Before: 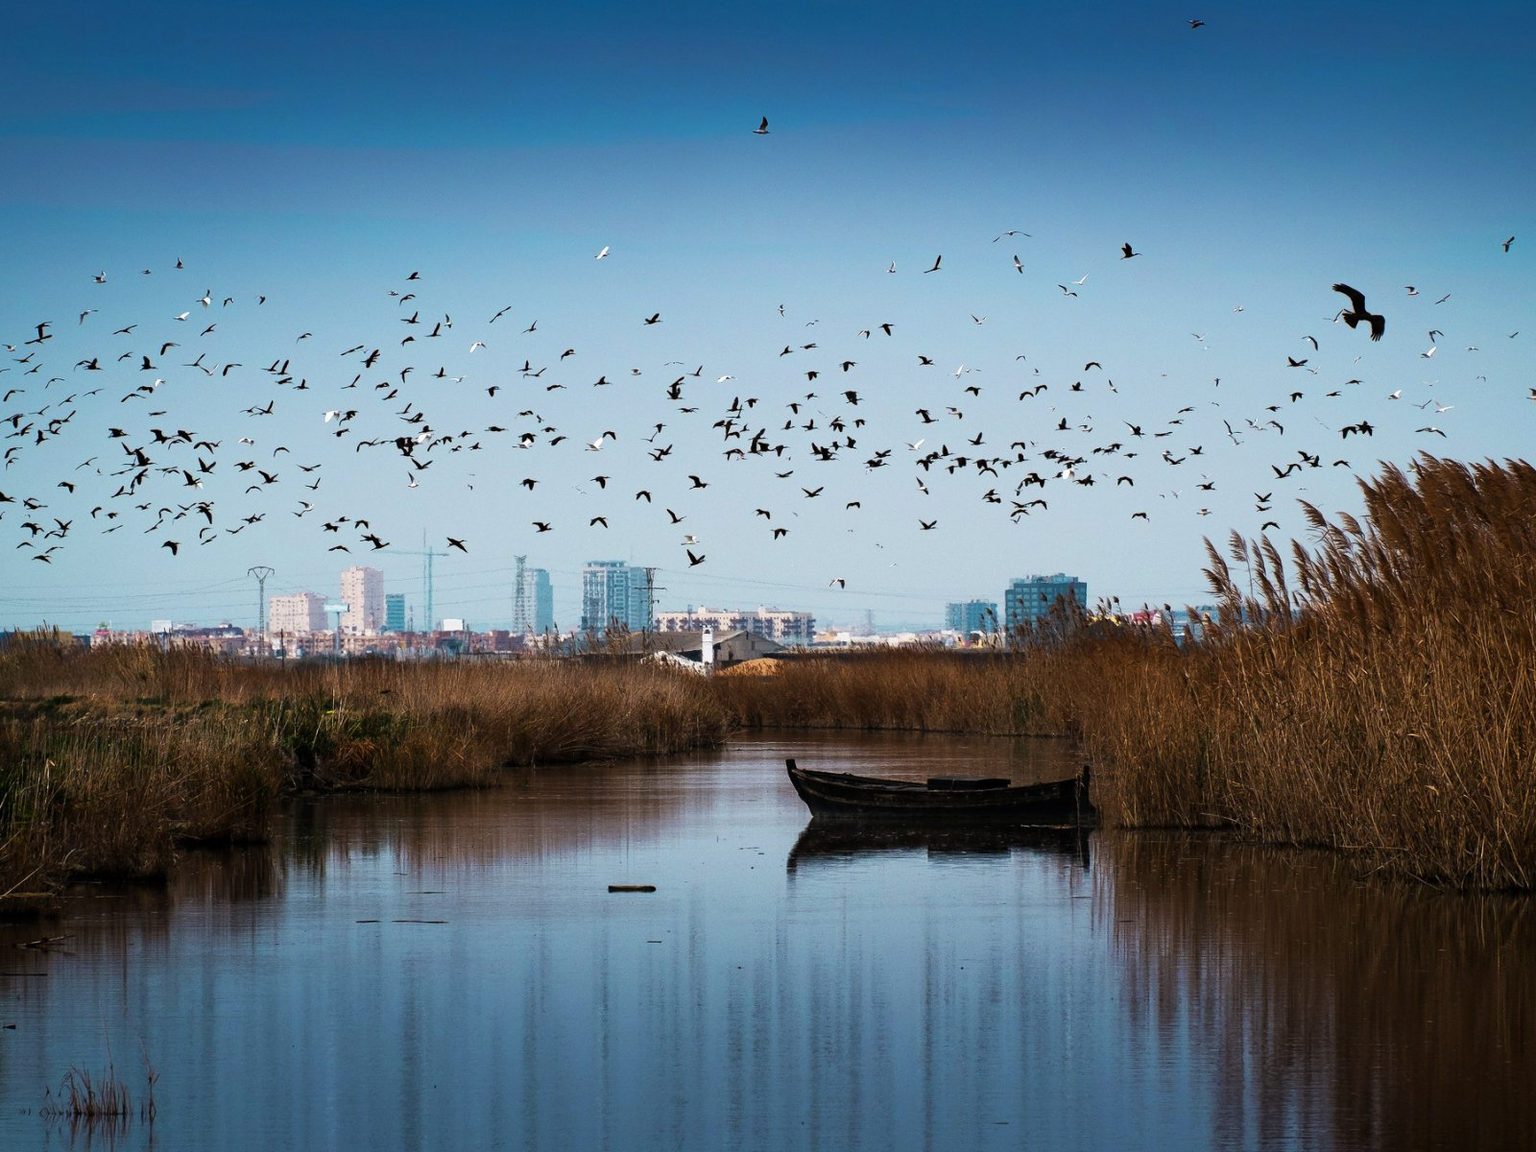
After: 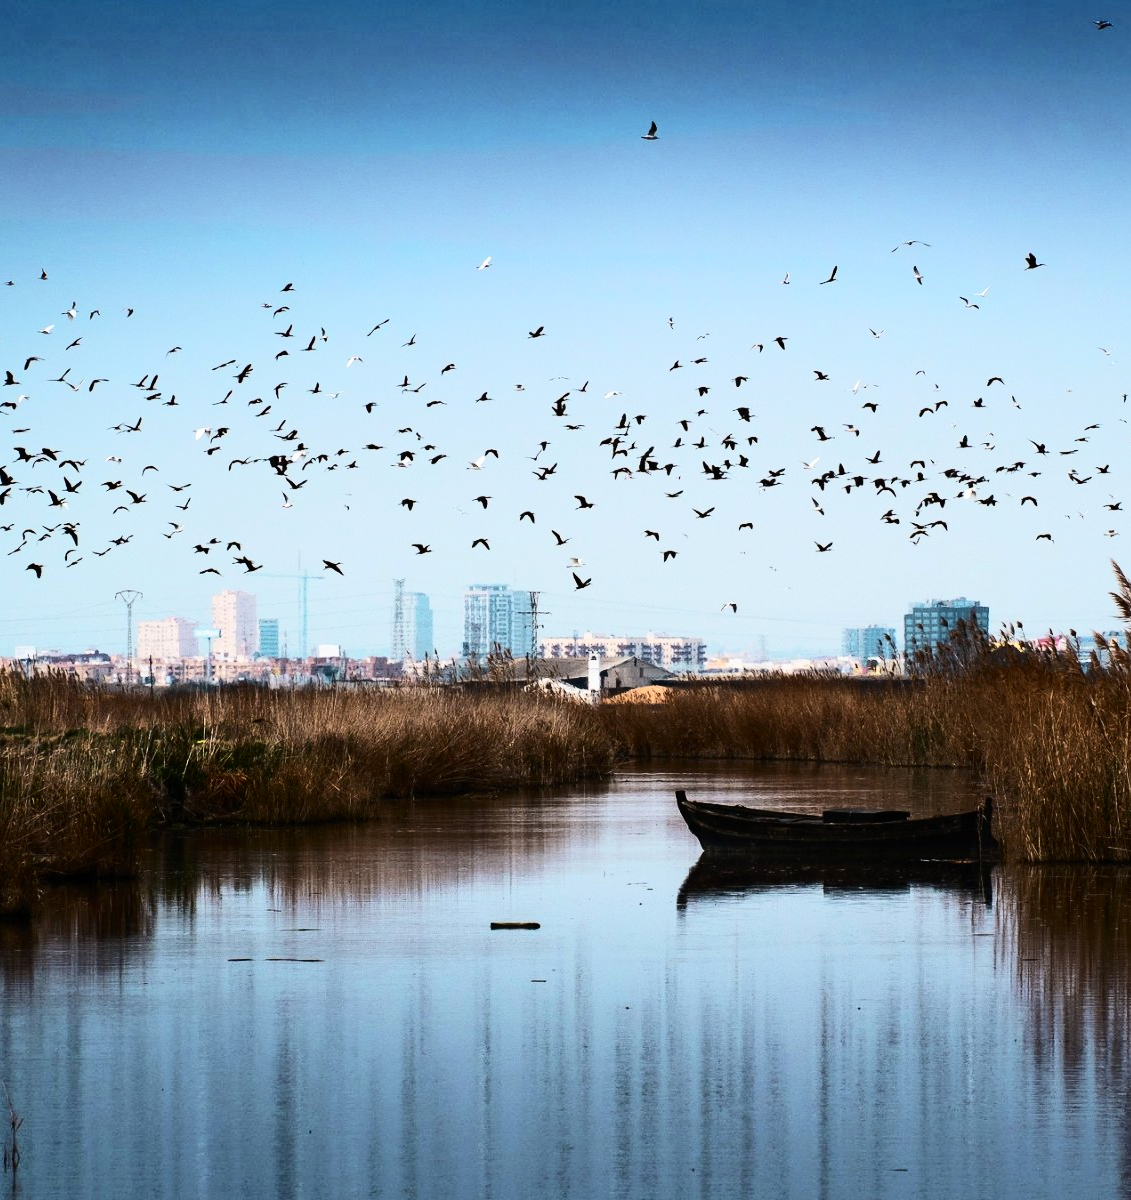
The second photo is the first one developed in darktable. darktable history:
crop and rotate: left 8.996%, right 20.294%
tone curve: curves: ch0 [(0, 0) (0.003, 0.005) (0.011, 0.011) (0.025, 0.02) (0.044, 0.03) (0.069, 0.041) (0.1, 0.062) (0.136, 0.089) (0.177, 0.135) (0.224, 0.189) (0.277, 0.259) (0.335, 0.373) (0.399, 0.499) (0.468, 0.622) (0.543, 0.724) (0.623, 0.807) (0.709, 0.868) (0.801, 0.916) (0.898, 0.964) (1, 1)], color space Lab, independent channels, preserve colors none
